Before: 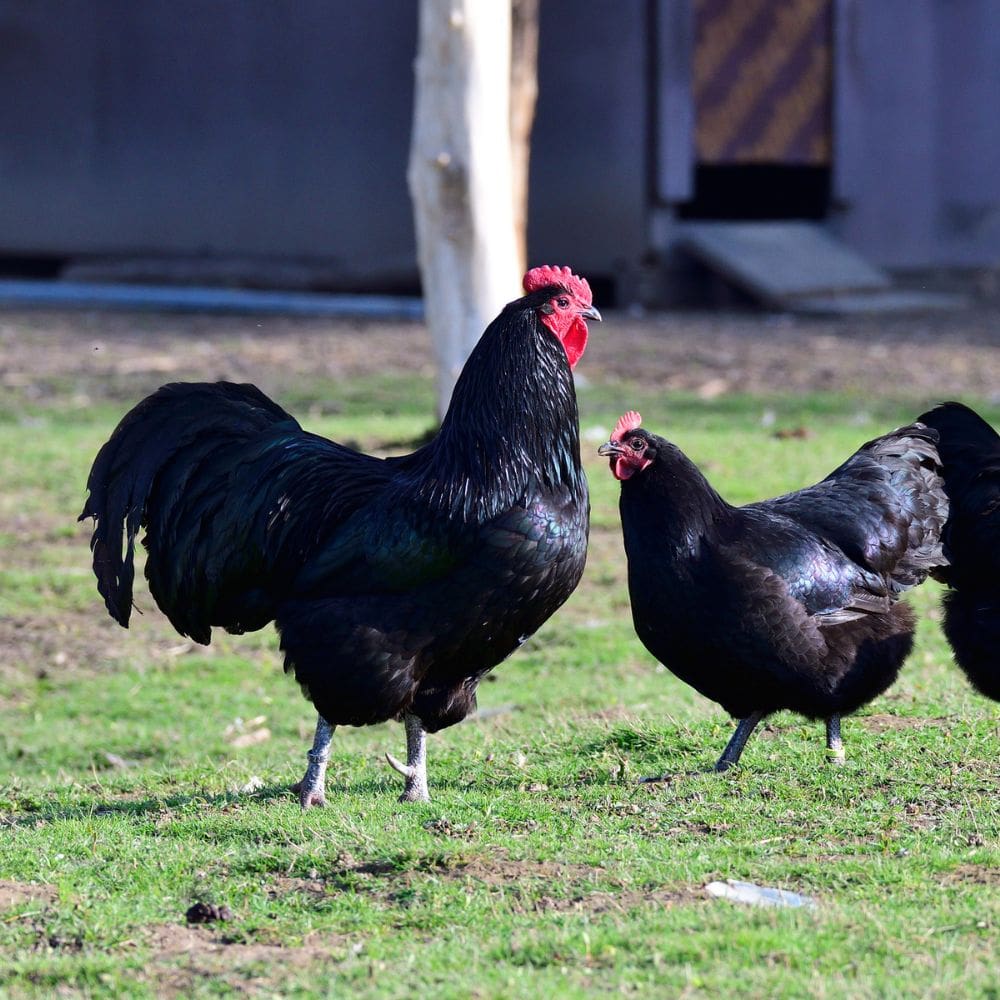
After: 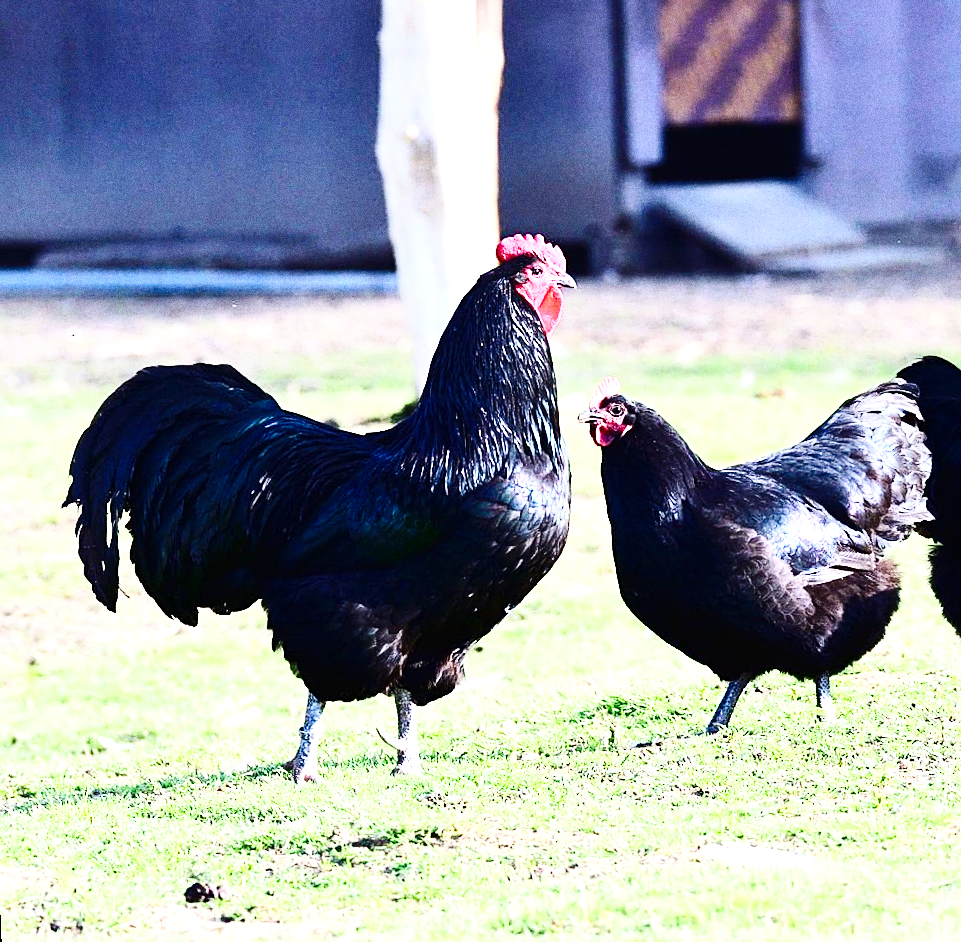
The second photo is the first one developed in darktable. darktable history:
contrast equalizer: octaves 7, y [[0.6 ×6], [0.55 ×6], [0 ×6], [0 ×6], [0 ×6]], mix -0.36
sharpen: amount 0.6
rotate and perspective: rotation -2.12°, lens shift (vertical) 0.009, lens shift (horizontal) -0.008, automatic cropping original format, crop left 0.036, crop right 0.964, crop top 0.05, crop bottom 0.959
grain: coarseness 0.09 ISO, strength 40%
tone equalizer: on, module defaults
base curve: curves: ch0 [(0, 0) (0.036, 0.025) (0.121, 0.166) (0.206, 0.329) (0.605, 0.79) (1, 1)], preserve colors none
contrast brightness saturation: contrast 0.22
exposure: black level correction 0, exposure 1.45 EV, compensate exposure bias true, compensate highlight preservation false
